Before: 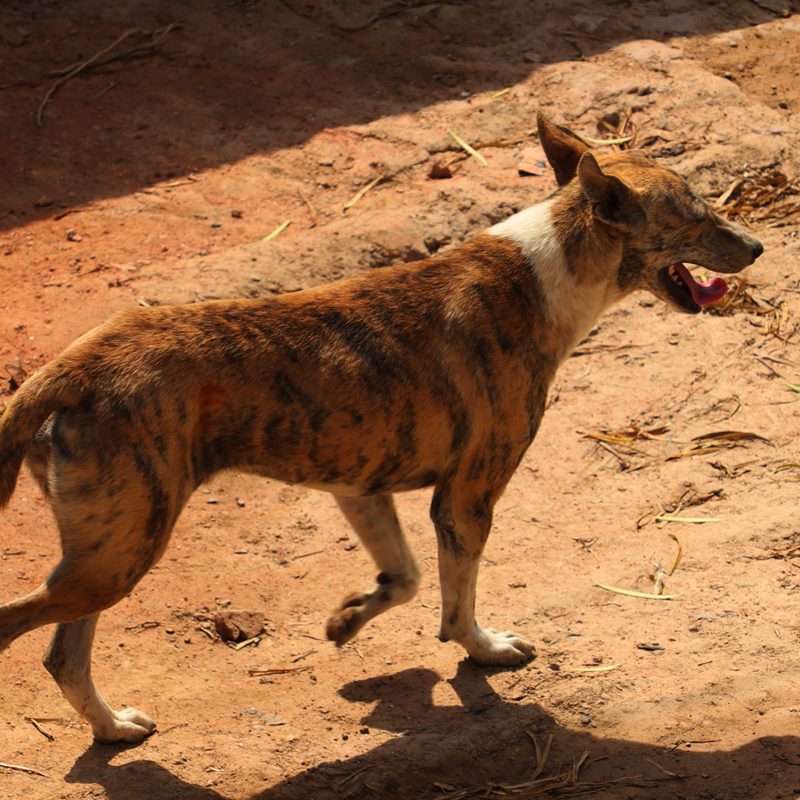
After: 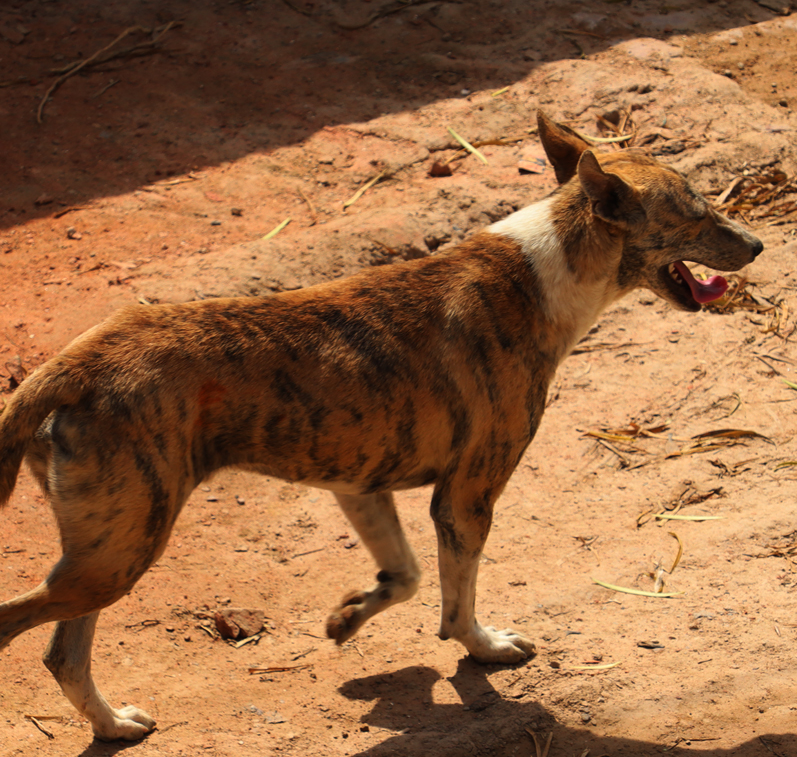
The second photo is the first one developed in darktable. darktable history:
crop: top 0.257%, right 0.261%, bottom 4.996%
